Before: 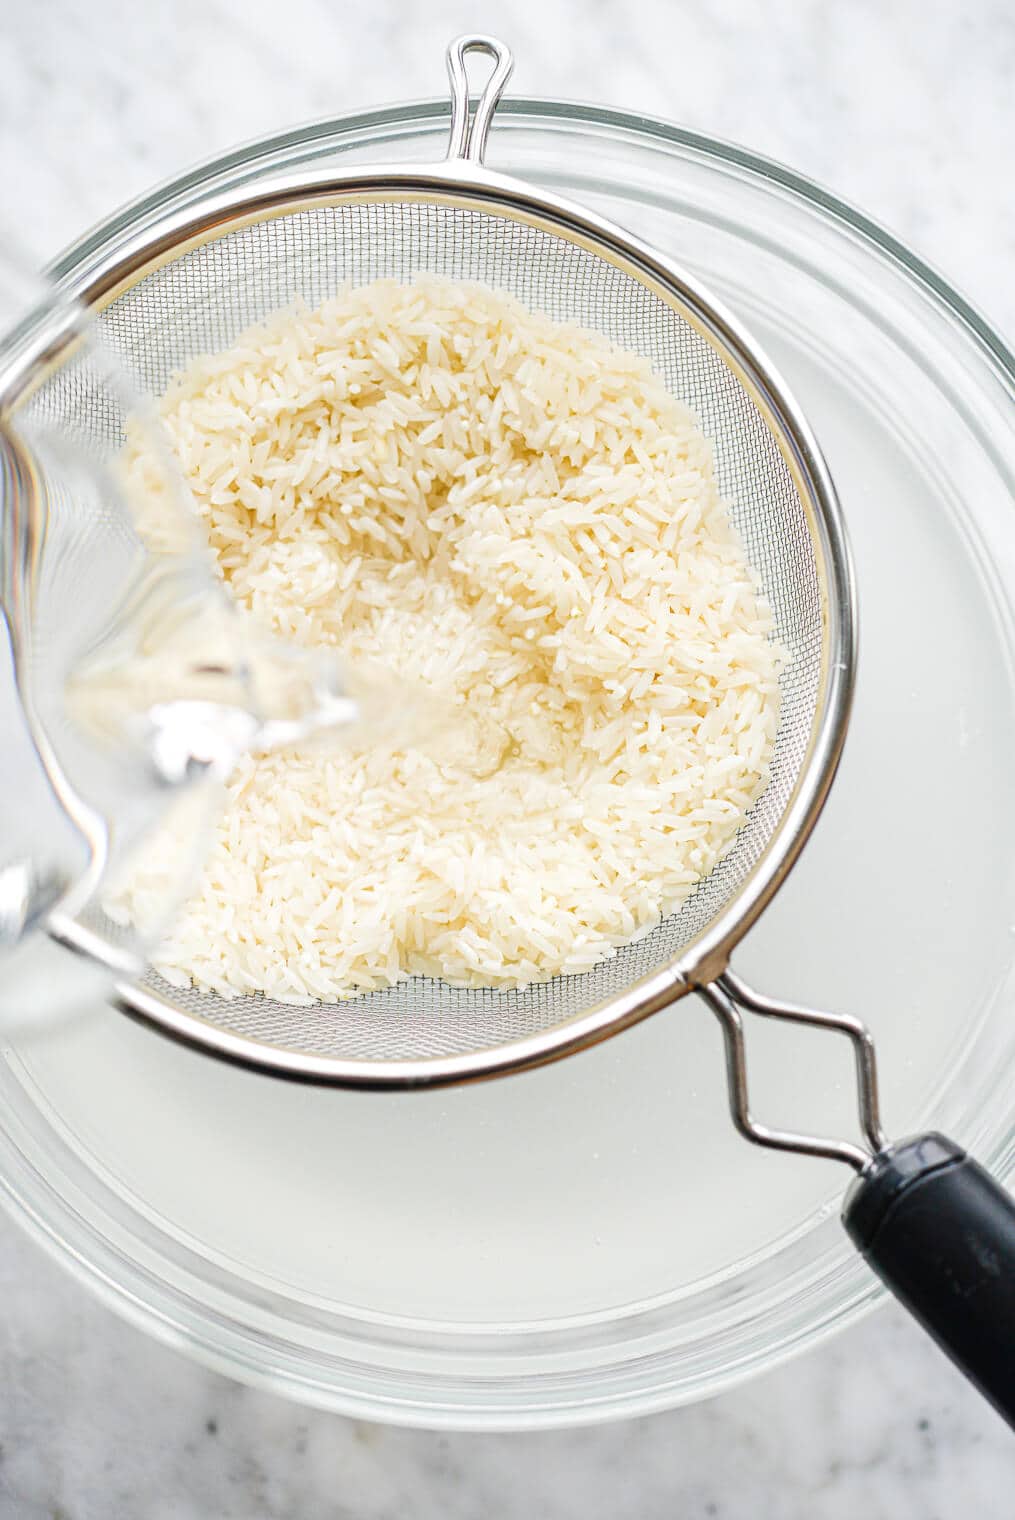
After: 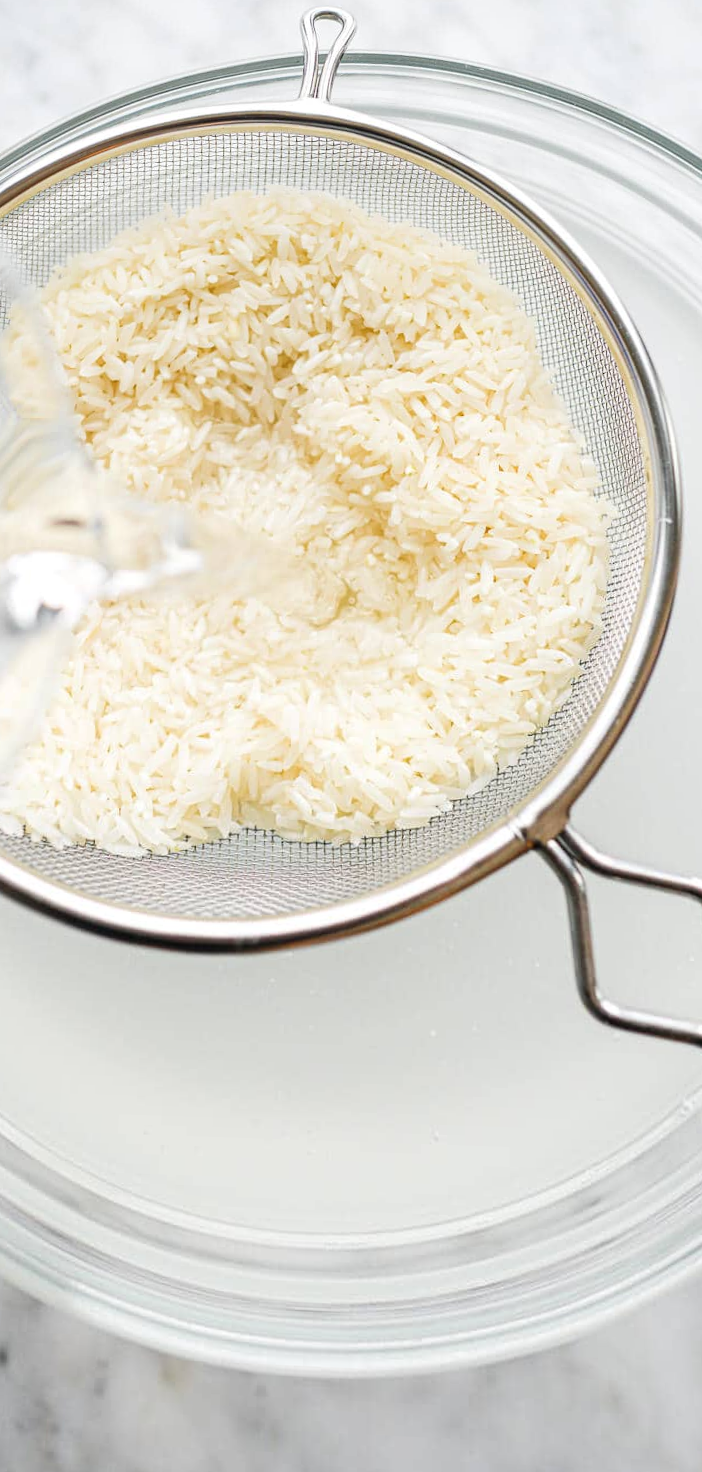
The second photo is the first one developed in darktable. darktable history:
rotate and perspective: rotation 0.72°, lens shift (vertical) -0.352, lens shift (horizontal) -0.051, crop left 0.152, crop right 0.859, crop top 0.019, crop bottom 0.964
contrast brightness saturation: saturation -0.05
crop: left 7.598%, right 7.873%
